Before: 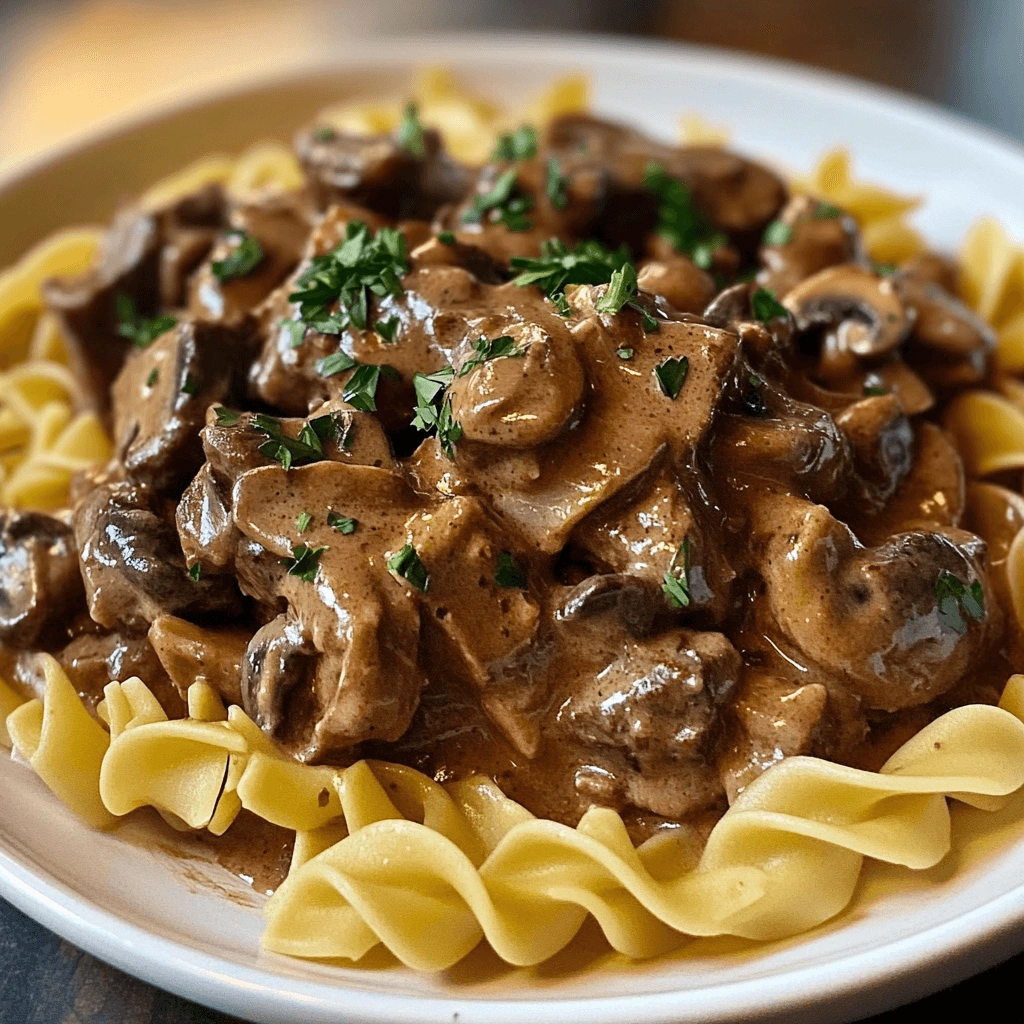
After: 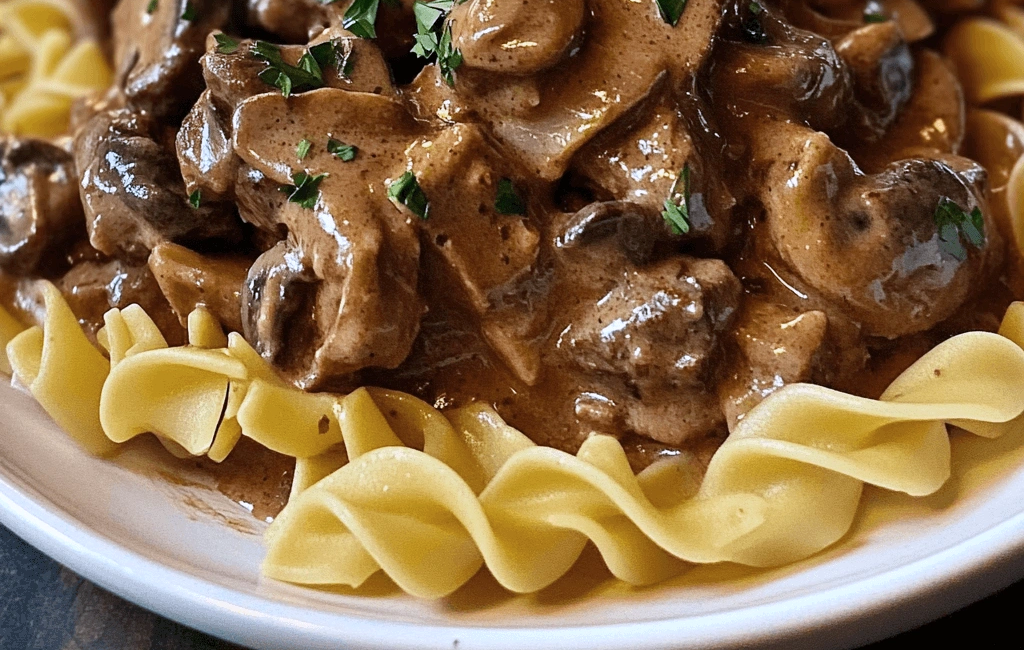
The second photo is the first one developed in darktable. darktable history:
color calibration: illuminant as shot in camera, x 0.358, y 0.373, temperature 4628.91 K
crop and rotate: top 36.435%
